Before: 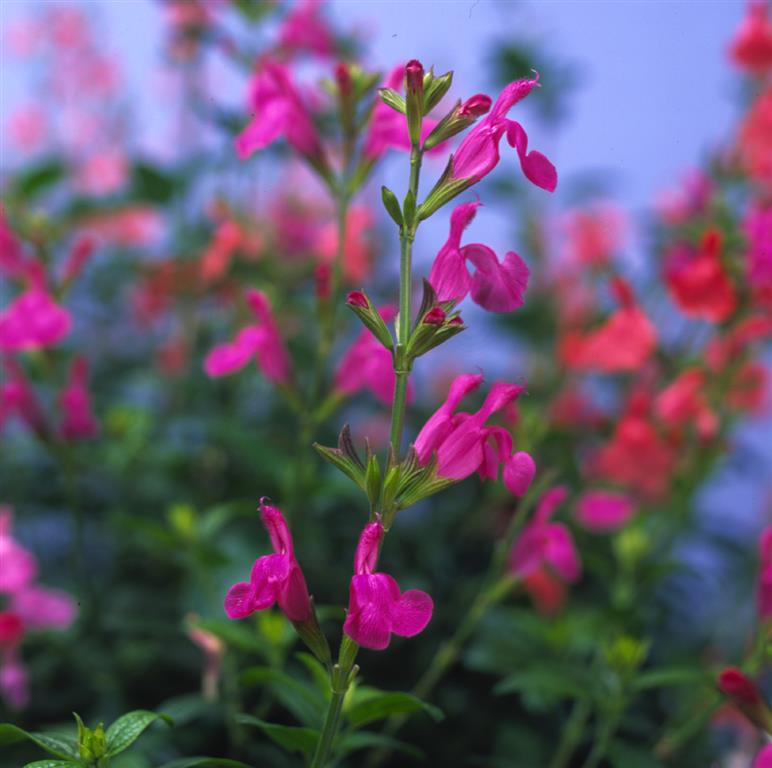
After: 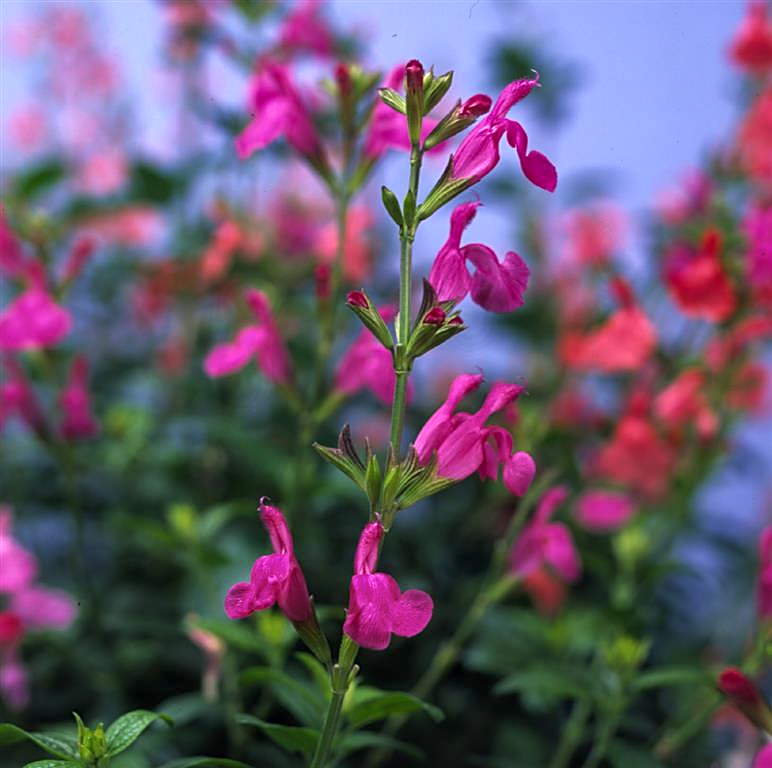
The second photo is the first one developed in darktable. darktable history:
local contrast: mode bilateral grid, contrast 20, coarseness 50, detail 141%, midtone range 0.2
sharpen: amount 0.478
